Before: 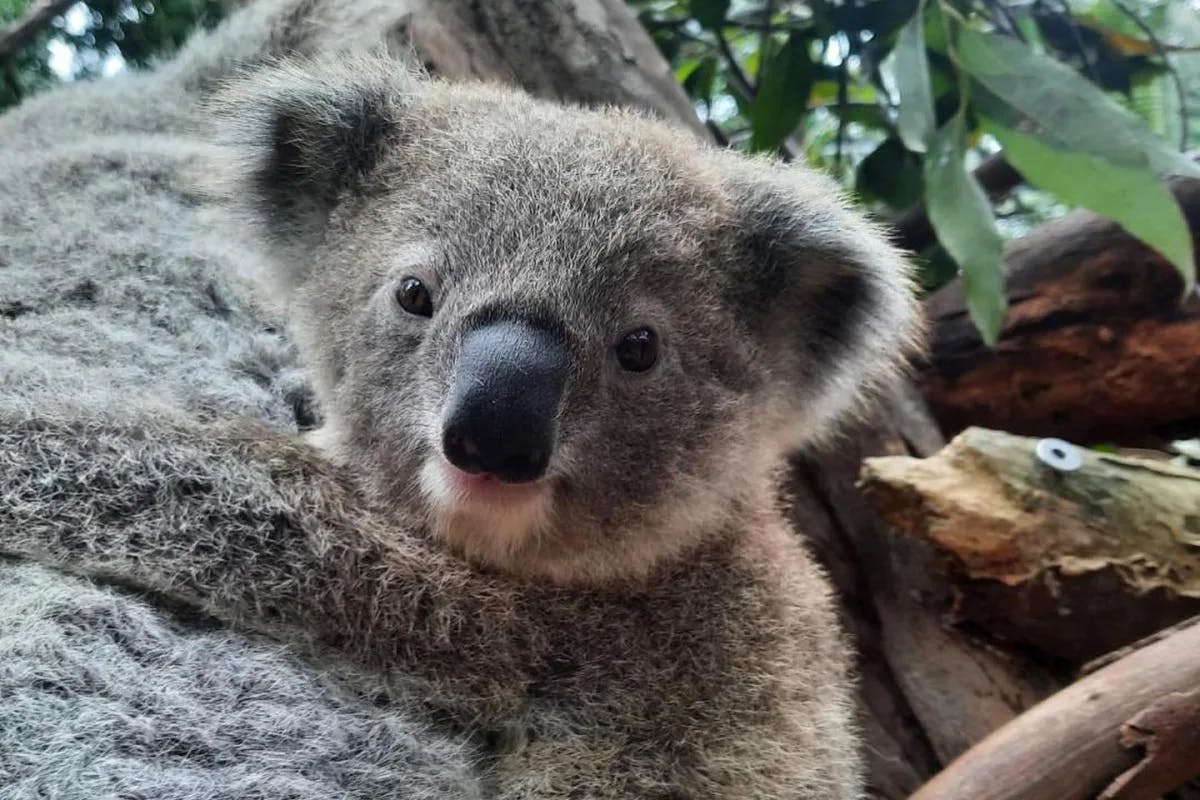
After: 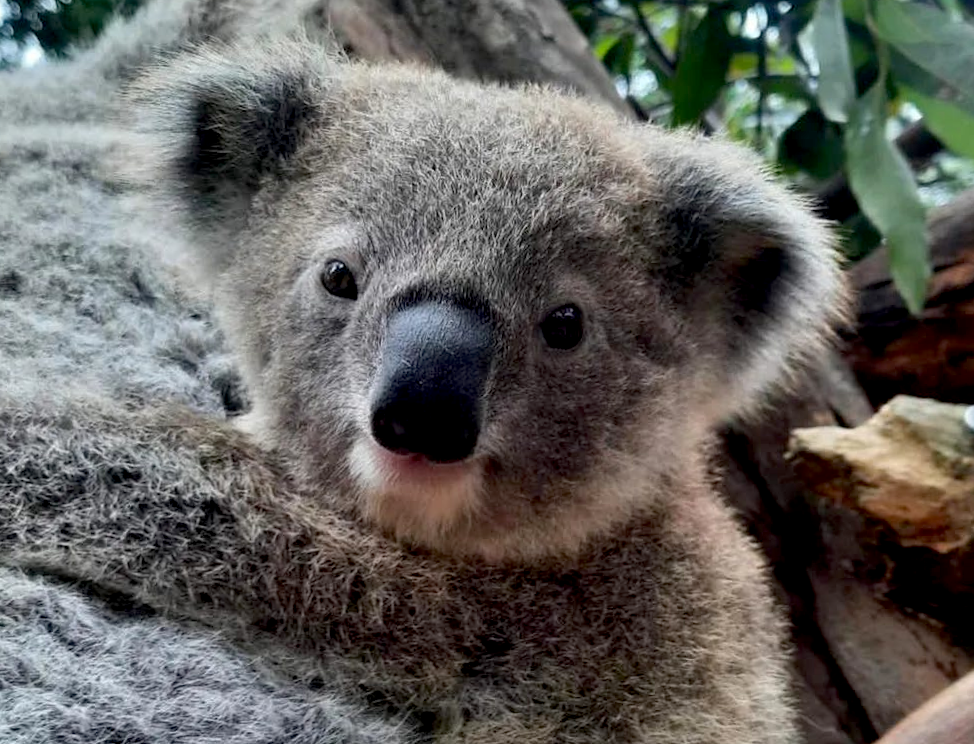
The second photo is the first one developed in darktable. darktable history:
exposure: black level correction 0.01, exposure 0.008 EV, compensate highlight preservation false
crop and rotate: angle 1.43°, left 4.496%, top 1.068%, right 11.258%, bottom 2.381%
